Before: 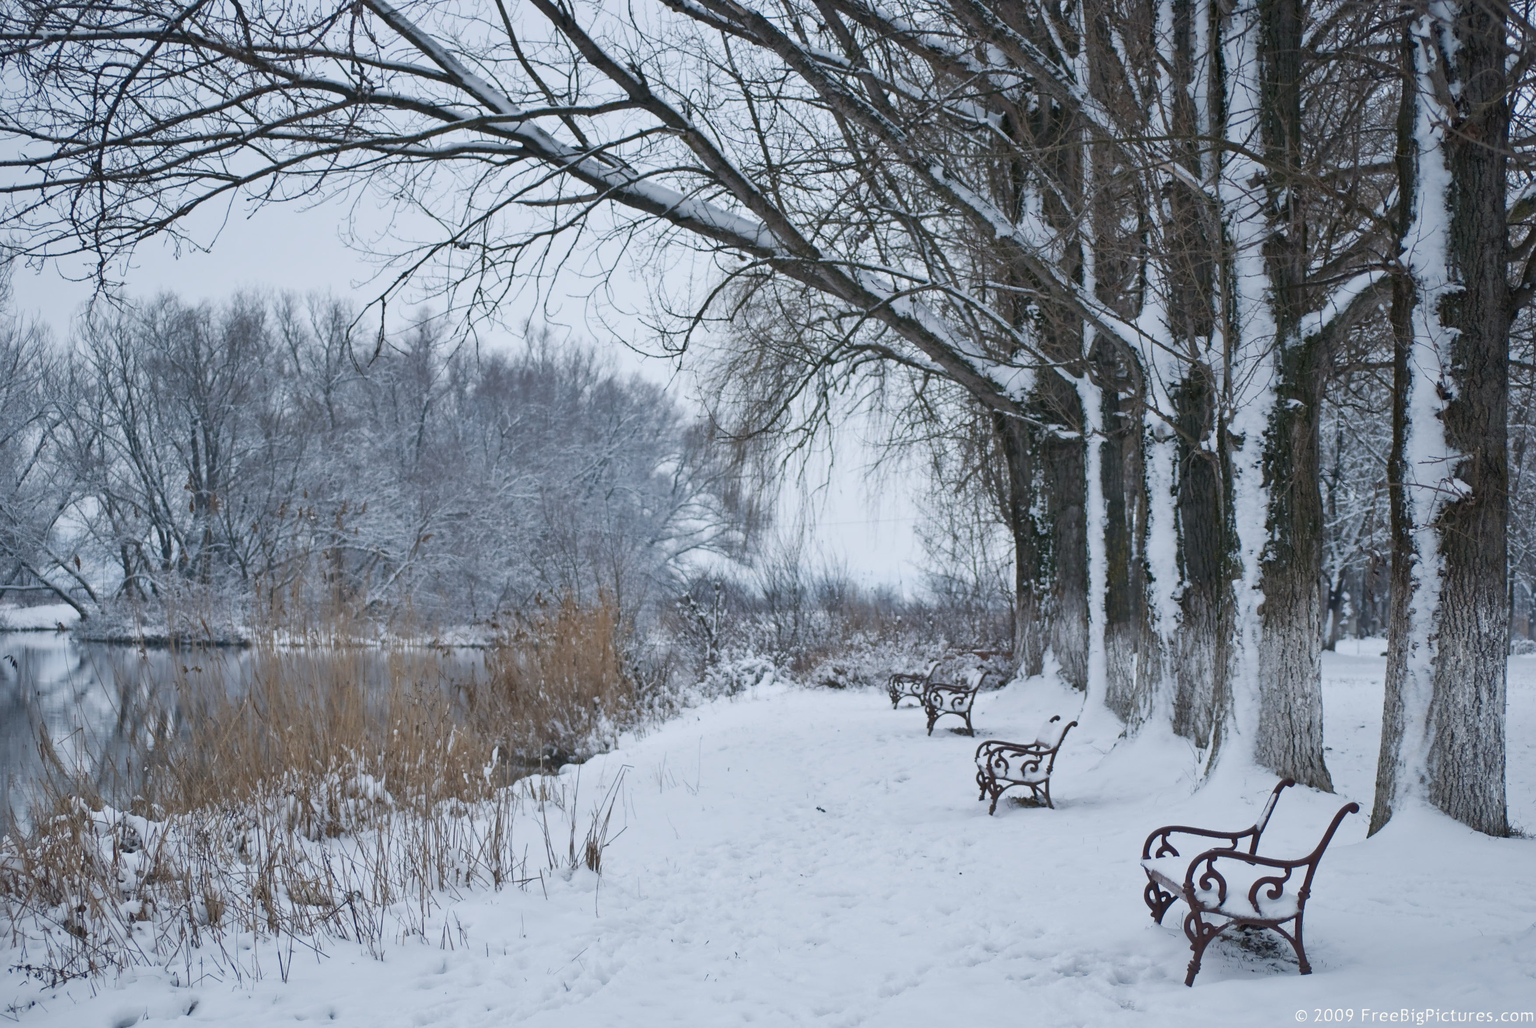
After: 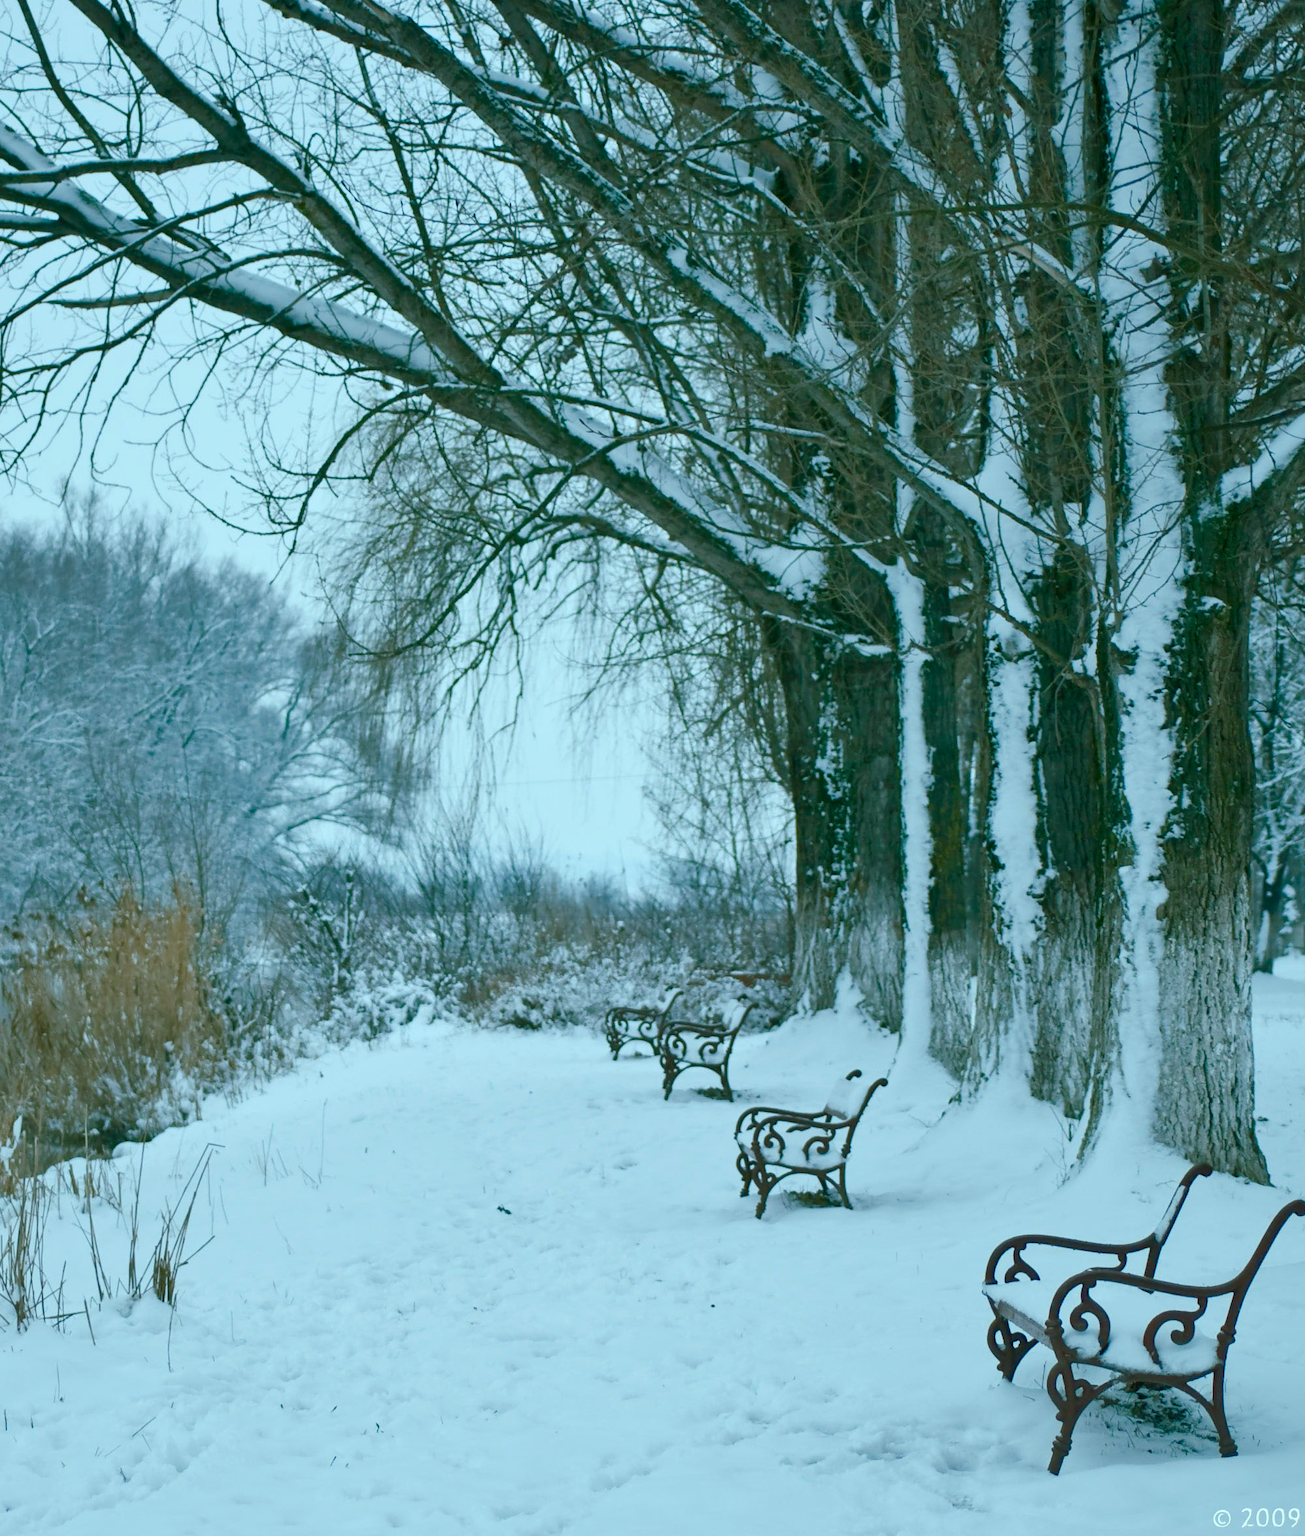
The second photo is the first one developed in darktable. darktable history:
crop: left 31.5%, top 0.01%, right 11.586%
color balance rgb: shadows lift › chroma 11.41%, shadows lift › hue 132.22°, highlights gain › chroma 4.001%, highlights gain › hue 201.91°, perceptual saturation grading › global saturation 39.578%, perceptual saturation grading › highlights -50.287%, perceptual saturation grading › shadows 30.542%, global vibrance 20%
